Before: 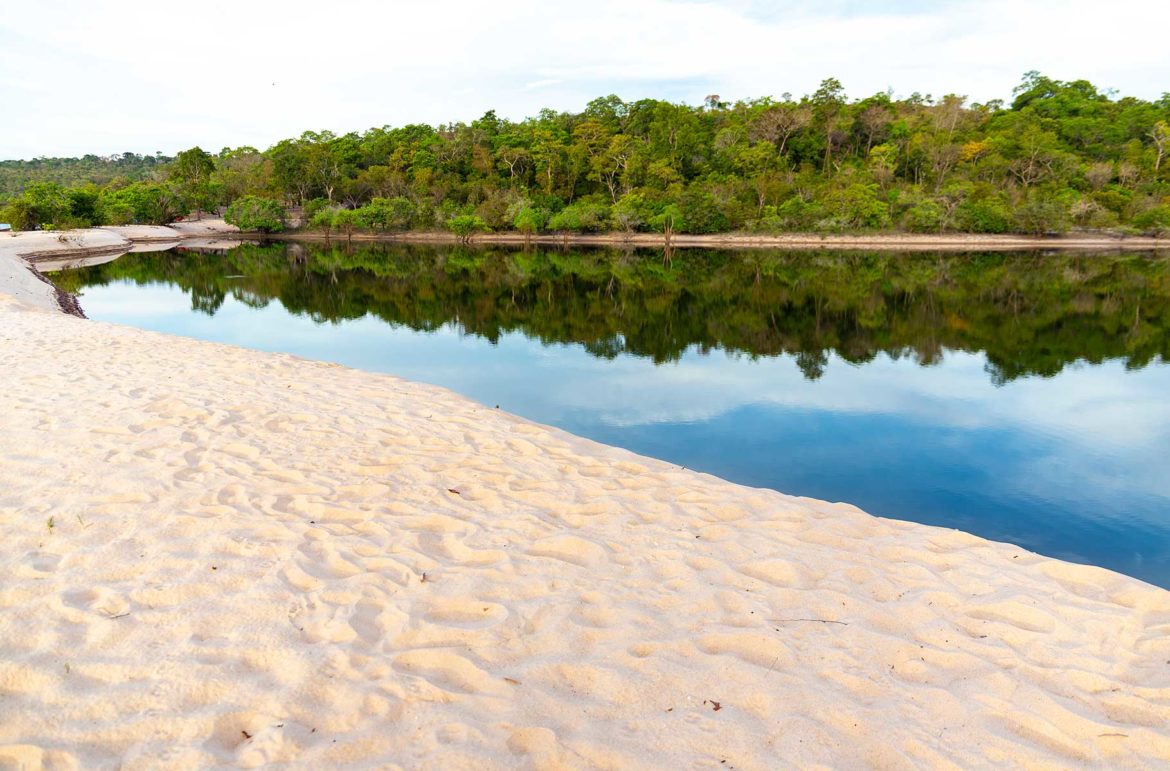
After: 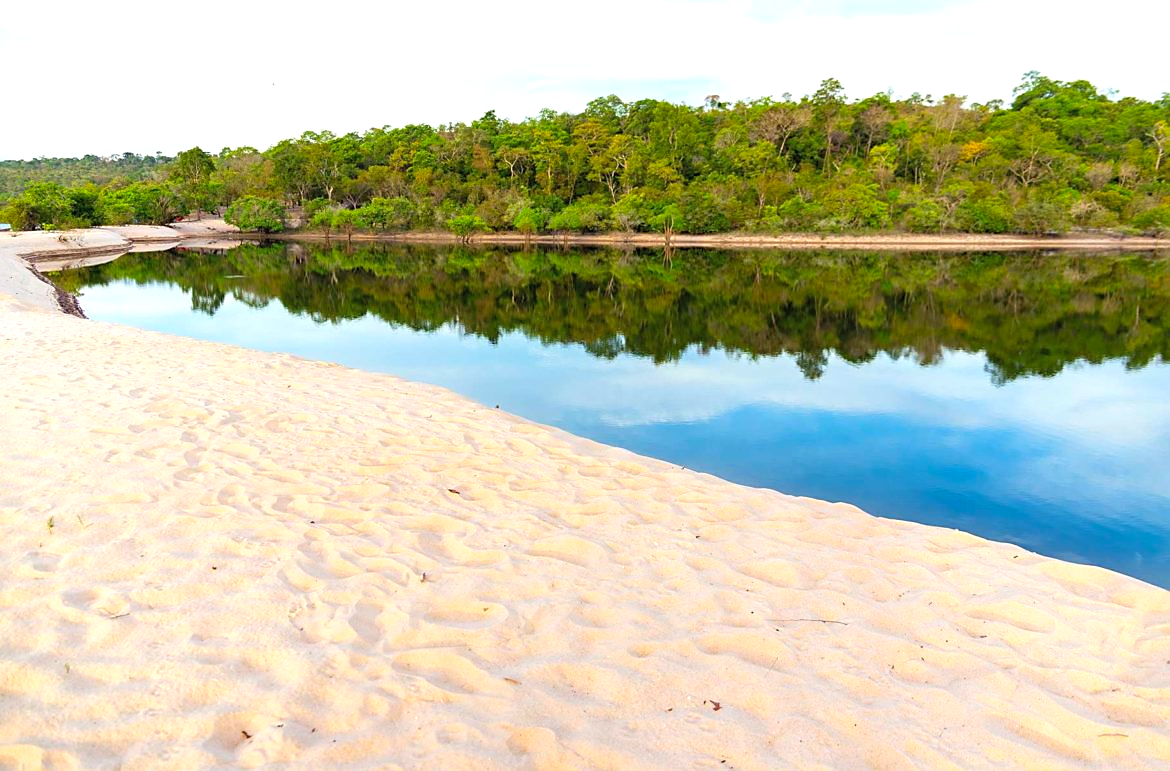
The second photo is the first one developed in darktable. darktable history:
exposure: black level correction 0, exposure 0.2 EV, compensate highlight preservation false
contrast brightness saturation: brightness 0.089, saturation 0.192
sharpen: radius 1.876, amount 0.408, threshold 1.389
